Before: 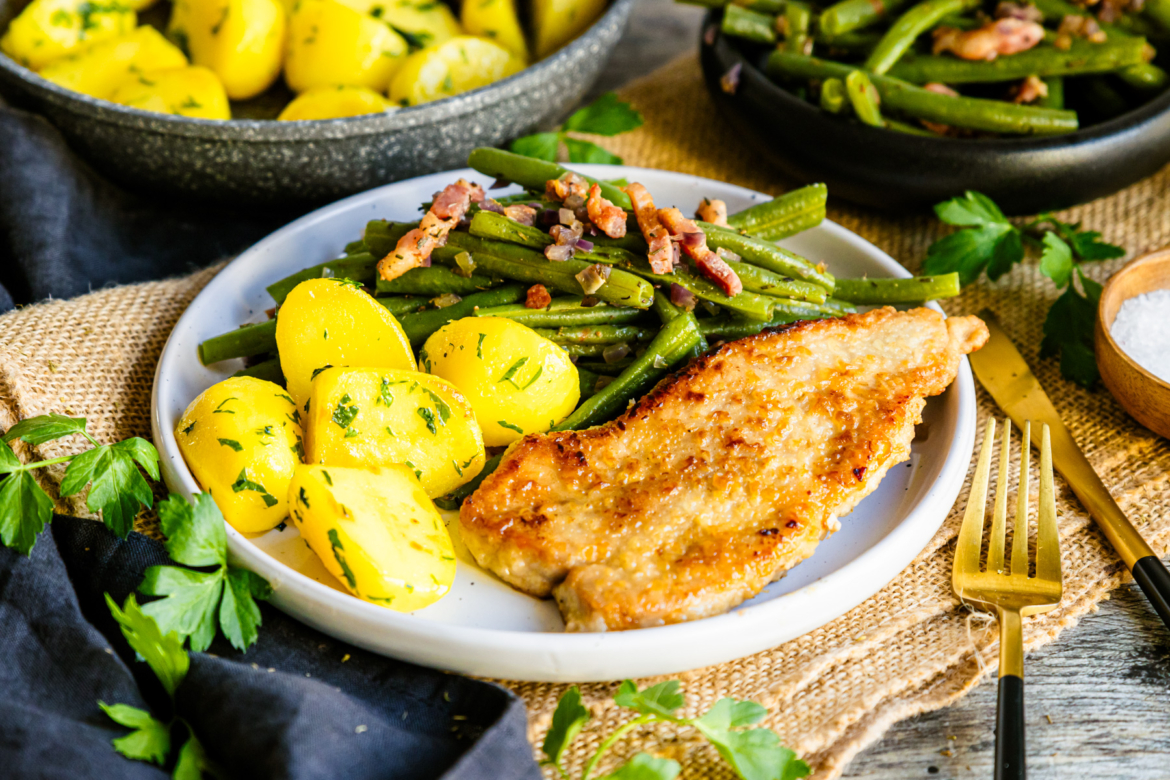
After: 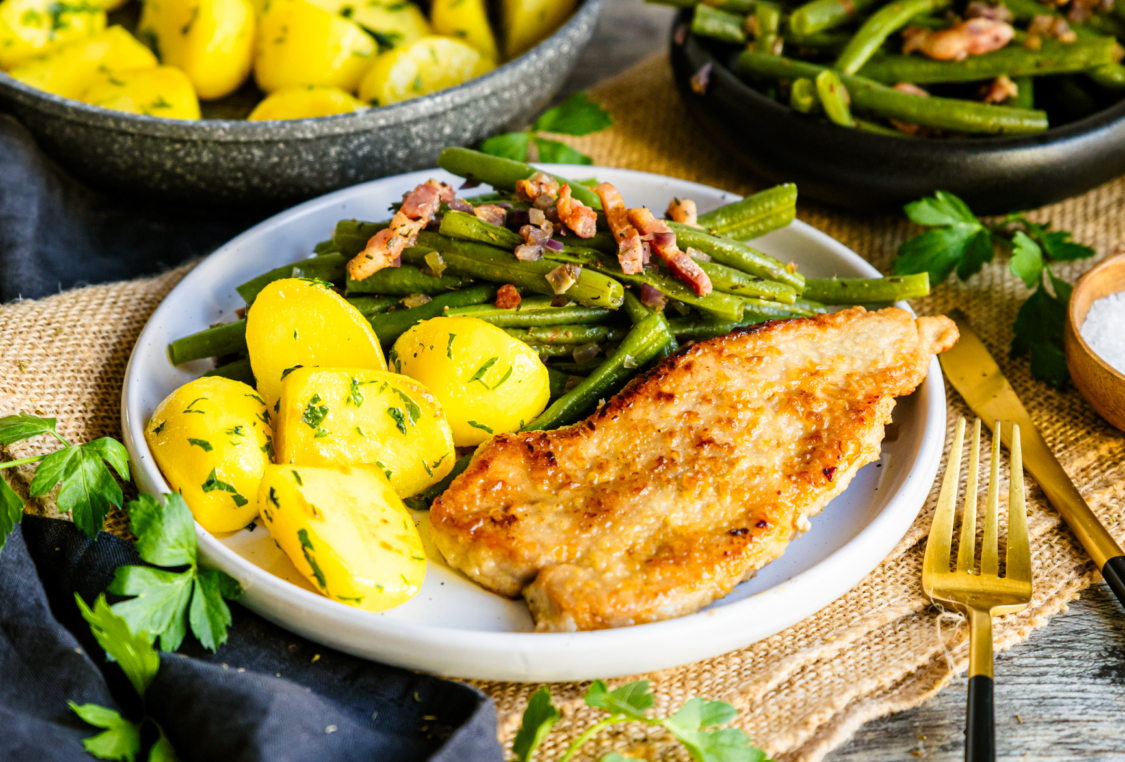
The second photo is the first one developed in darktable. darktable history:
crop and rotate: left 2.614%, right 1.199%, bottom 2.245%
